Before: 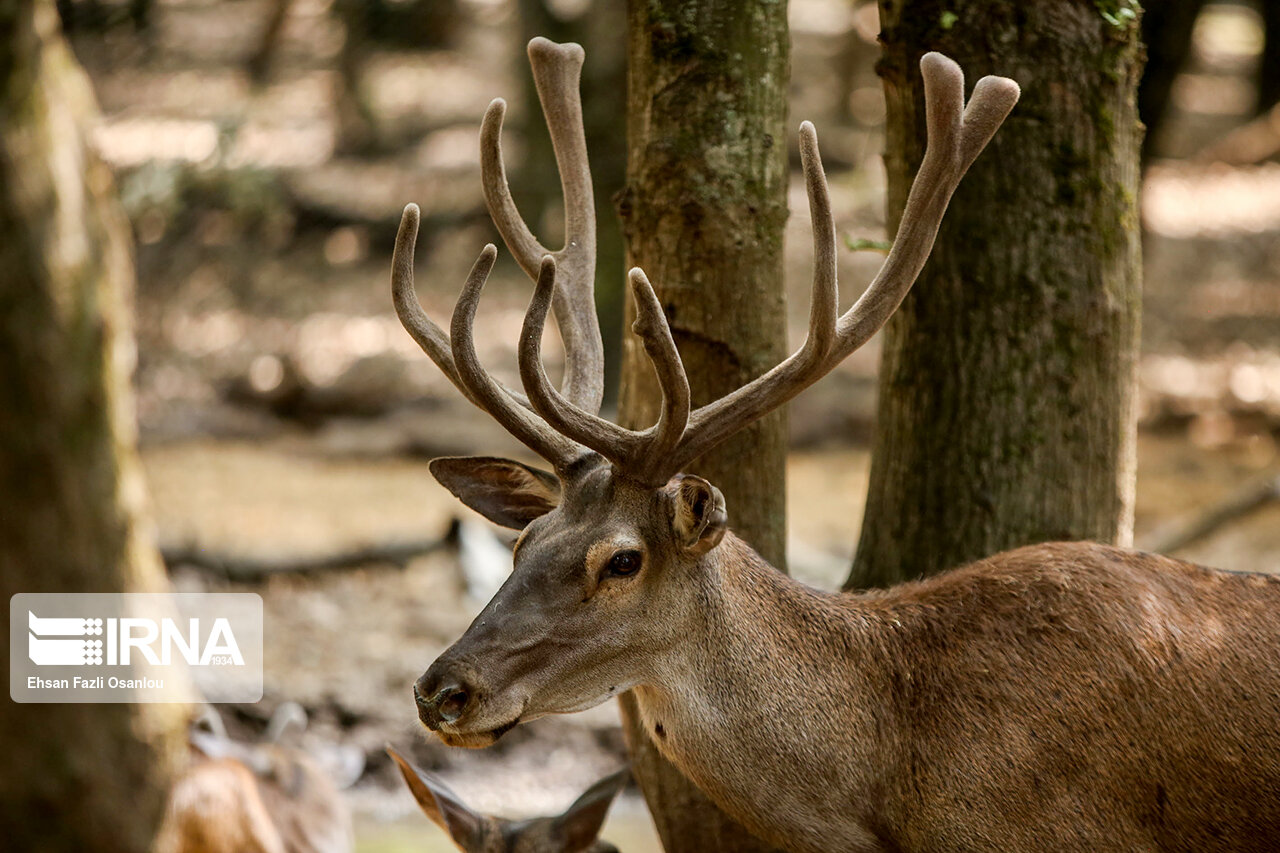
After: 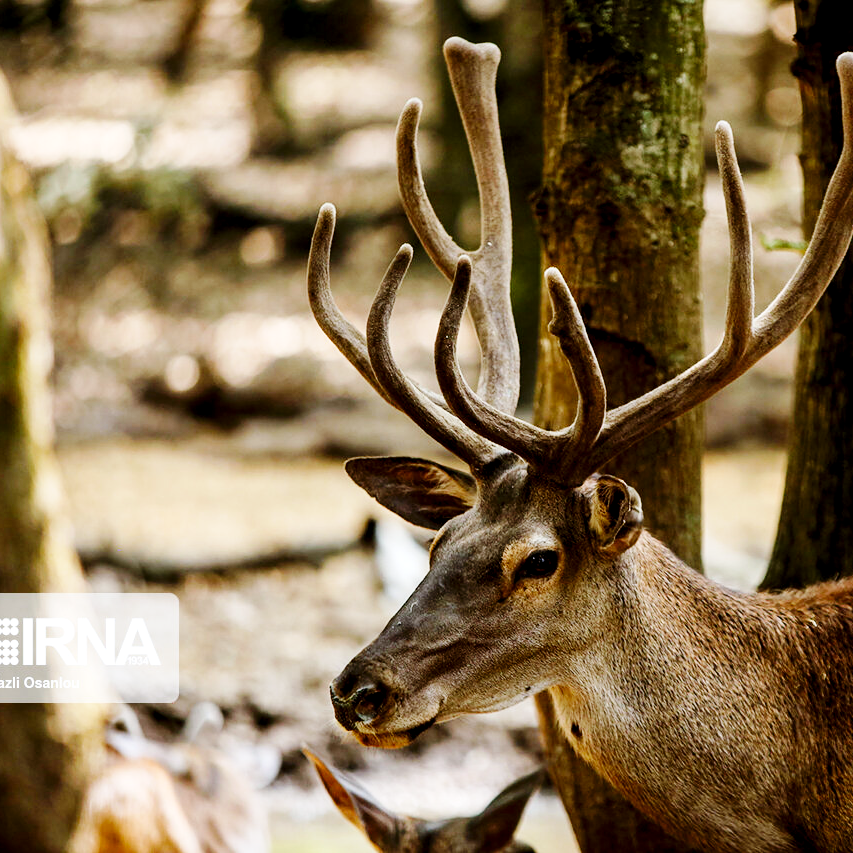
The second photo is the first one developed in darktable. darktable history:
exposure: black level correction 0.009, exposure 0.119 EV, compensate highlight preservation false
white balance: red 0.976, blue 1.04
crop and rotate: left 6.617%, right 26.717%
base curve: curves: ch0 [(0, 0) (0.036, 0.025) (0.121, 0.166) (0.206, 0.329) (0.605, 0.79) (1, 1)], preserve colors none
